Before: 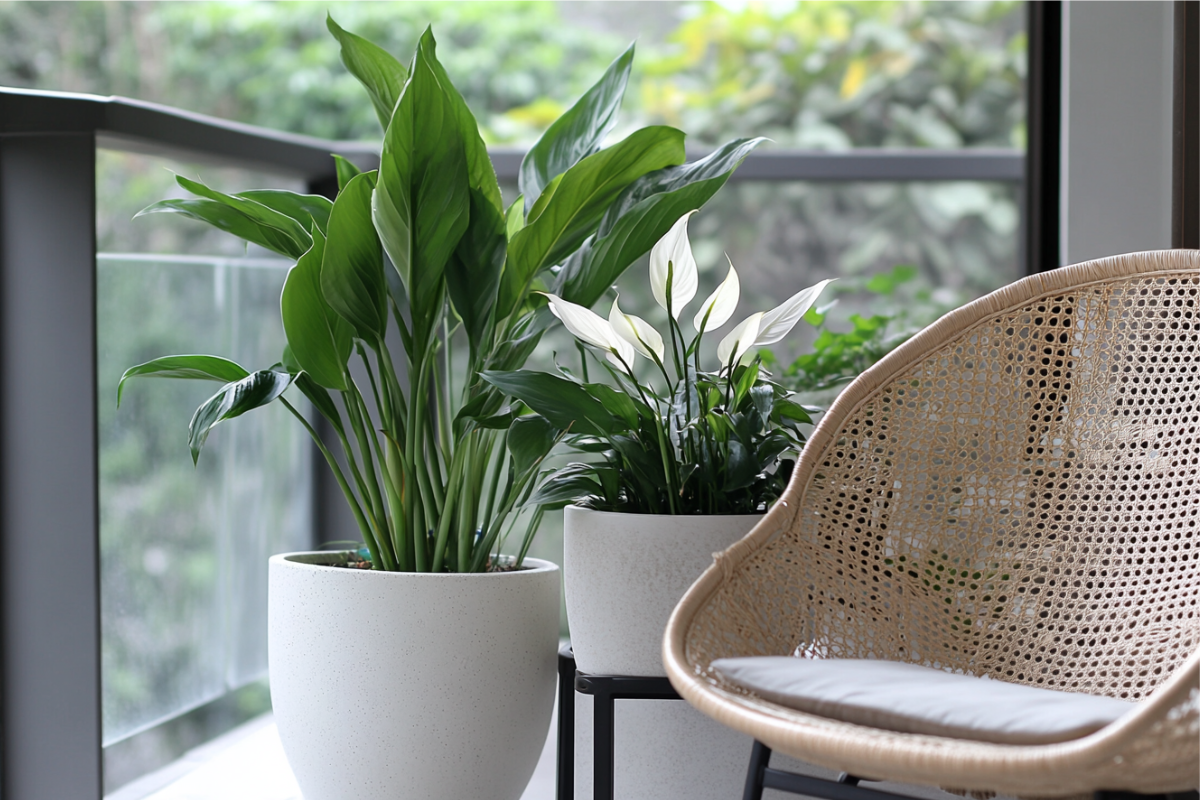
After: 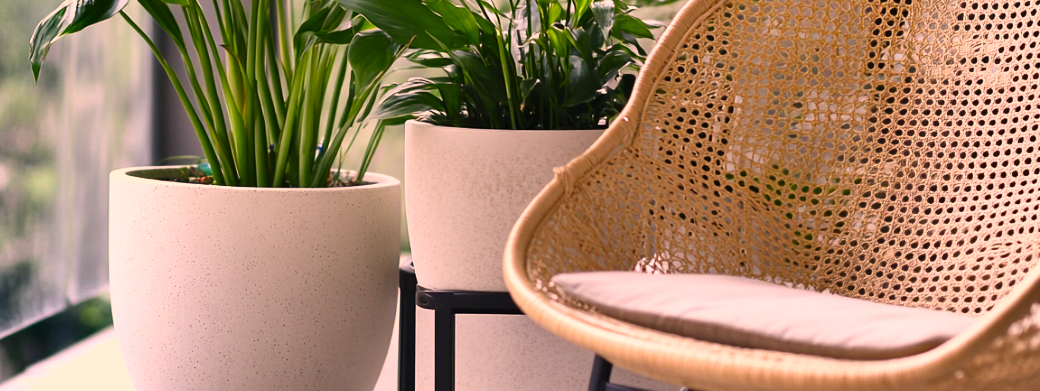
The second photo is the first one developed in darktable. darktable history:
contrast brightness saturation: contrast 0.2, brightness 0.16, saturation 0.22
shadows and highlights: shadows 24.5, highlights -78.15, soften with gaussian
color correction: highlights a* 21.88, highlights b* 22.25
color balance rgb: linear chroma grading › global chroma 8.12%, perceptual saturation grading › global saturation 9.07%, perceptual saturation grading › highlights -13.84%, perceptual saturation grading › mid-tones 14.88%, perceptual saturation grading › shadows 22.8%, perceptual brilliance grading › highlights 2.61%, global vibrance 12.07%
crop and rotate: left 13.306%, top 48.129%, bottom 2.928%
